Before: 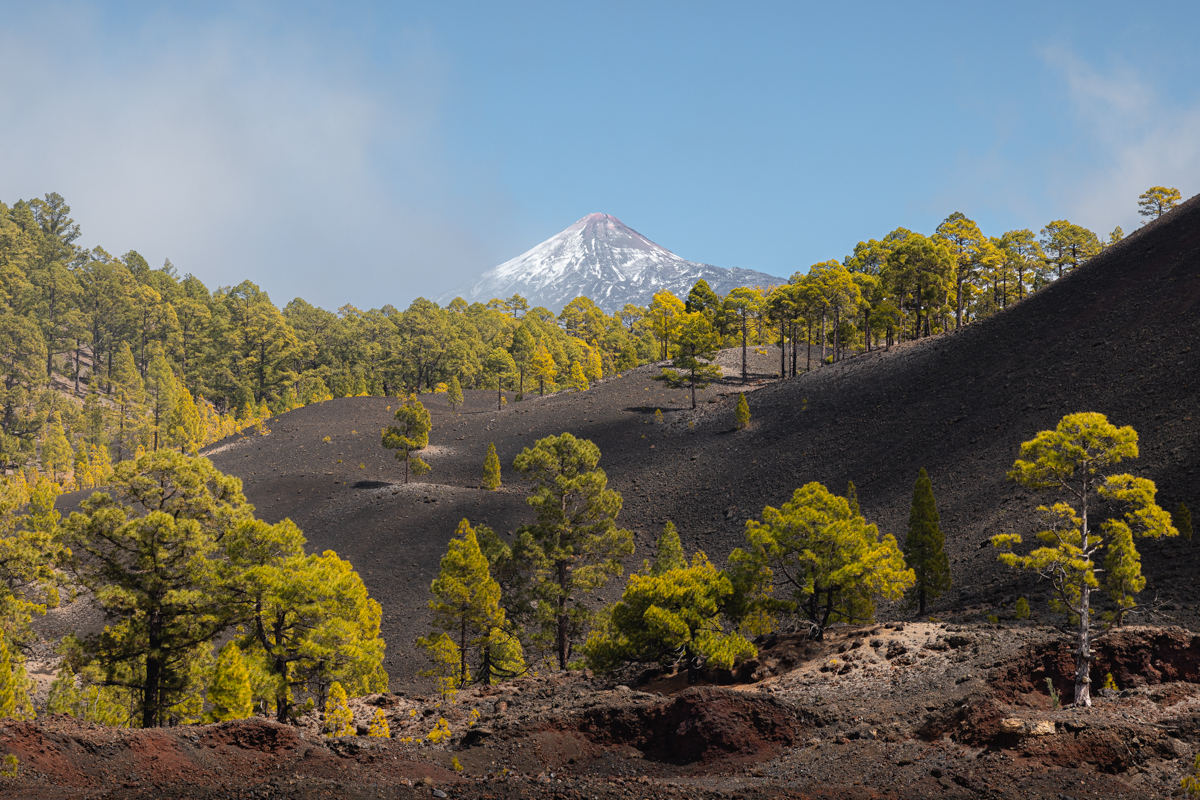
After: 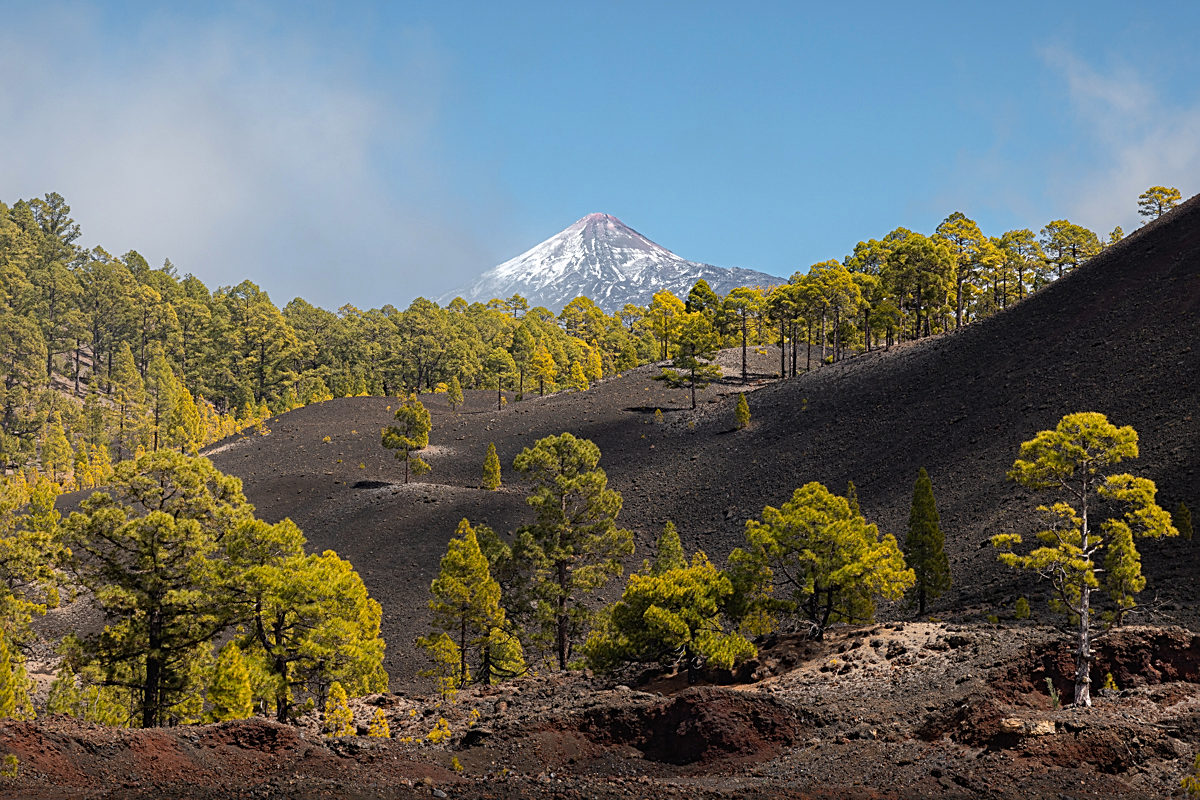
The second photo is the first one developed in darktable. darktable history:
sharpen: on, module defaults
haze removal: strength 0.277, distance 0.249, compatibility mode true, adaptive false
